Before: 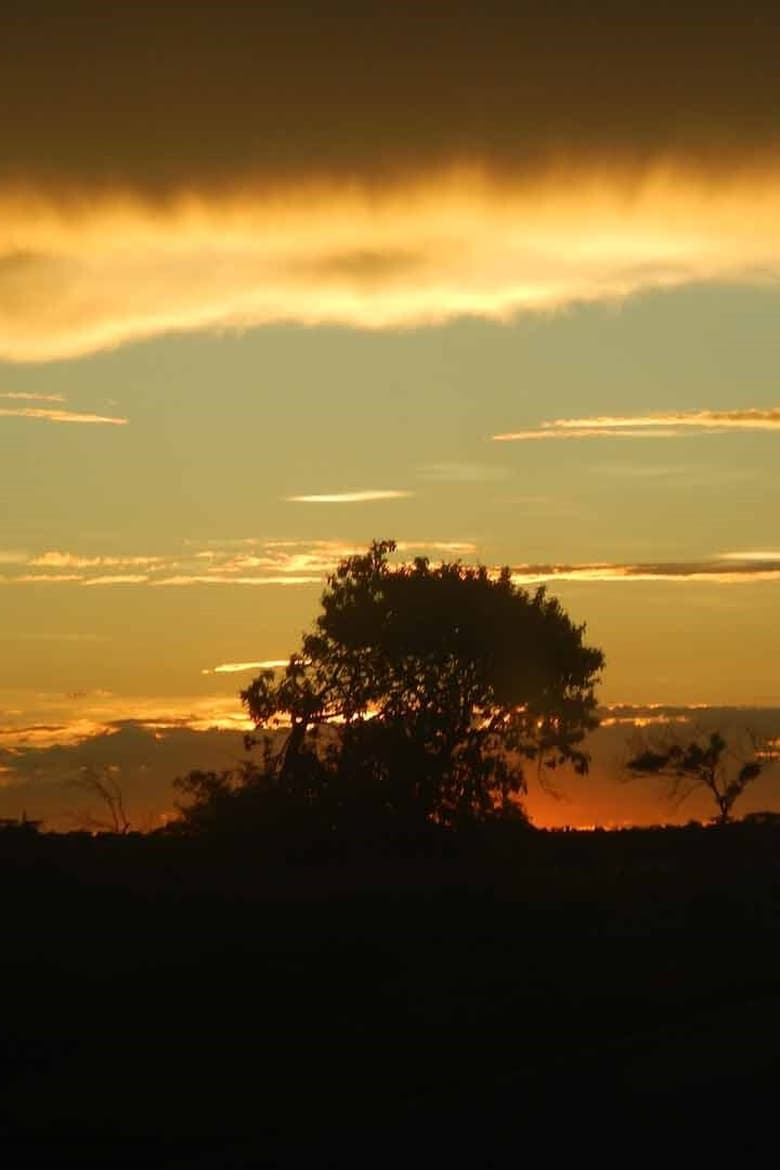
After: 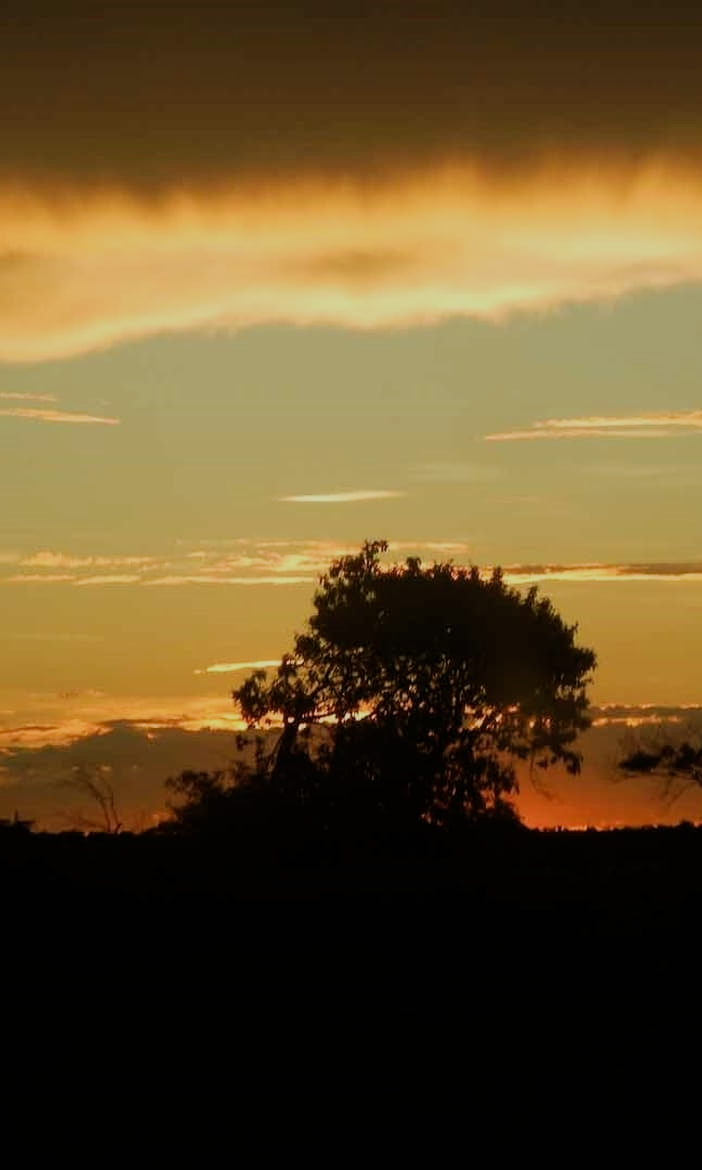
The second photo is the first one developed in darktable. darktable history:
crop and rotate: left 1.088%, right 8.807%
filmic rgb: black relative exposure -7.65 EV, white relative exposure 4.56 EV, hardness 3.61
